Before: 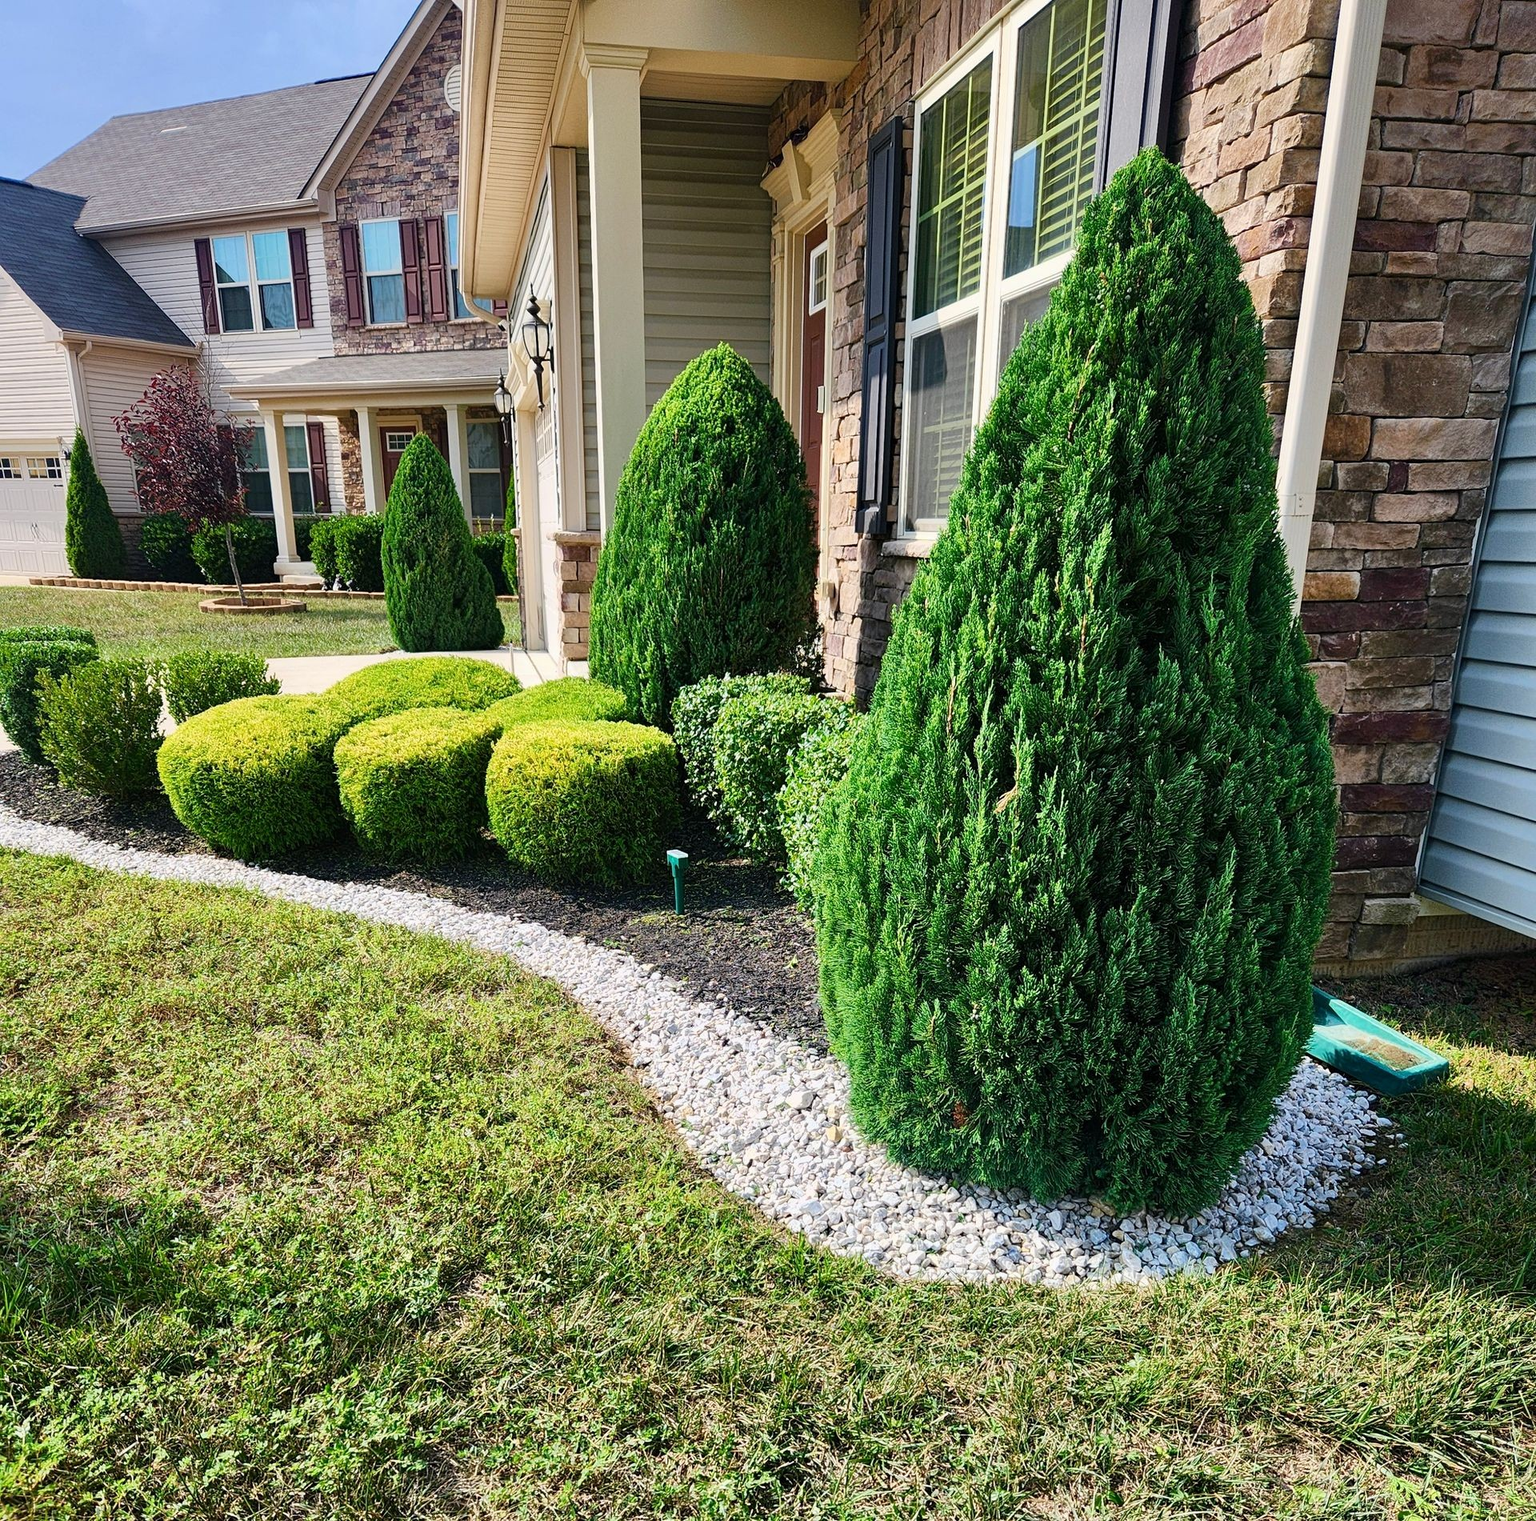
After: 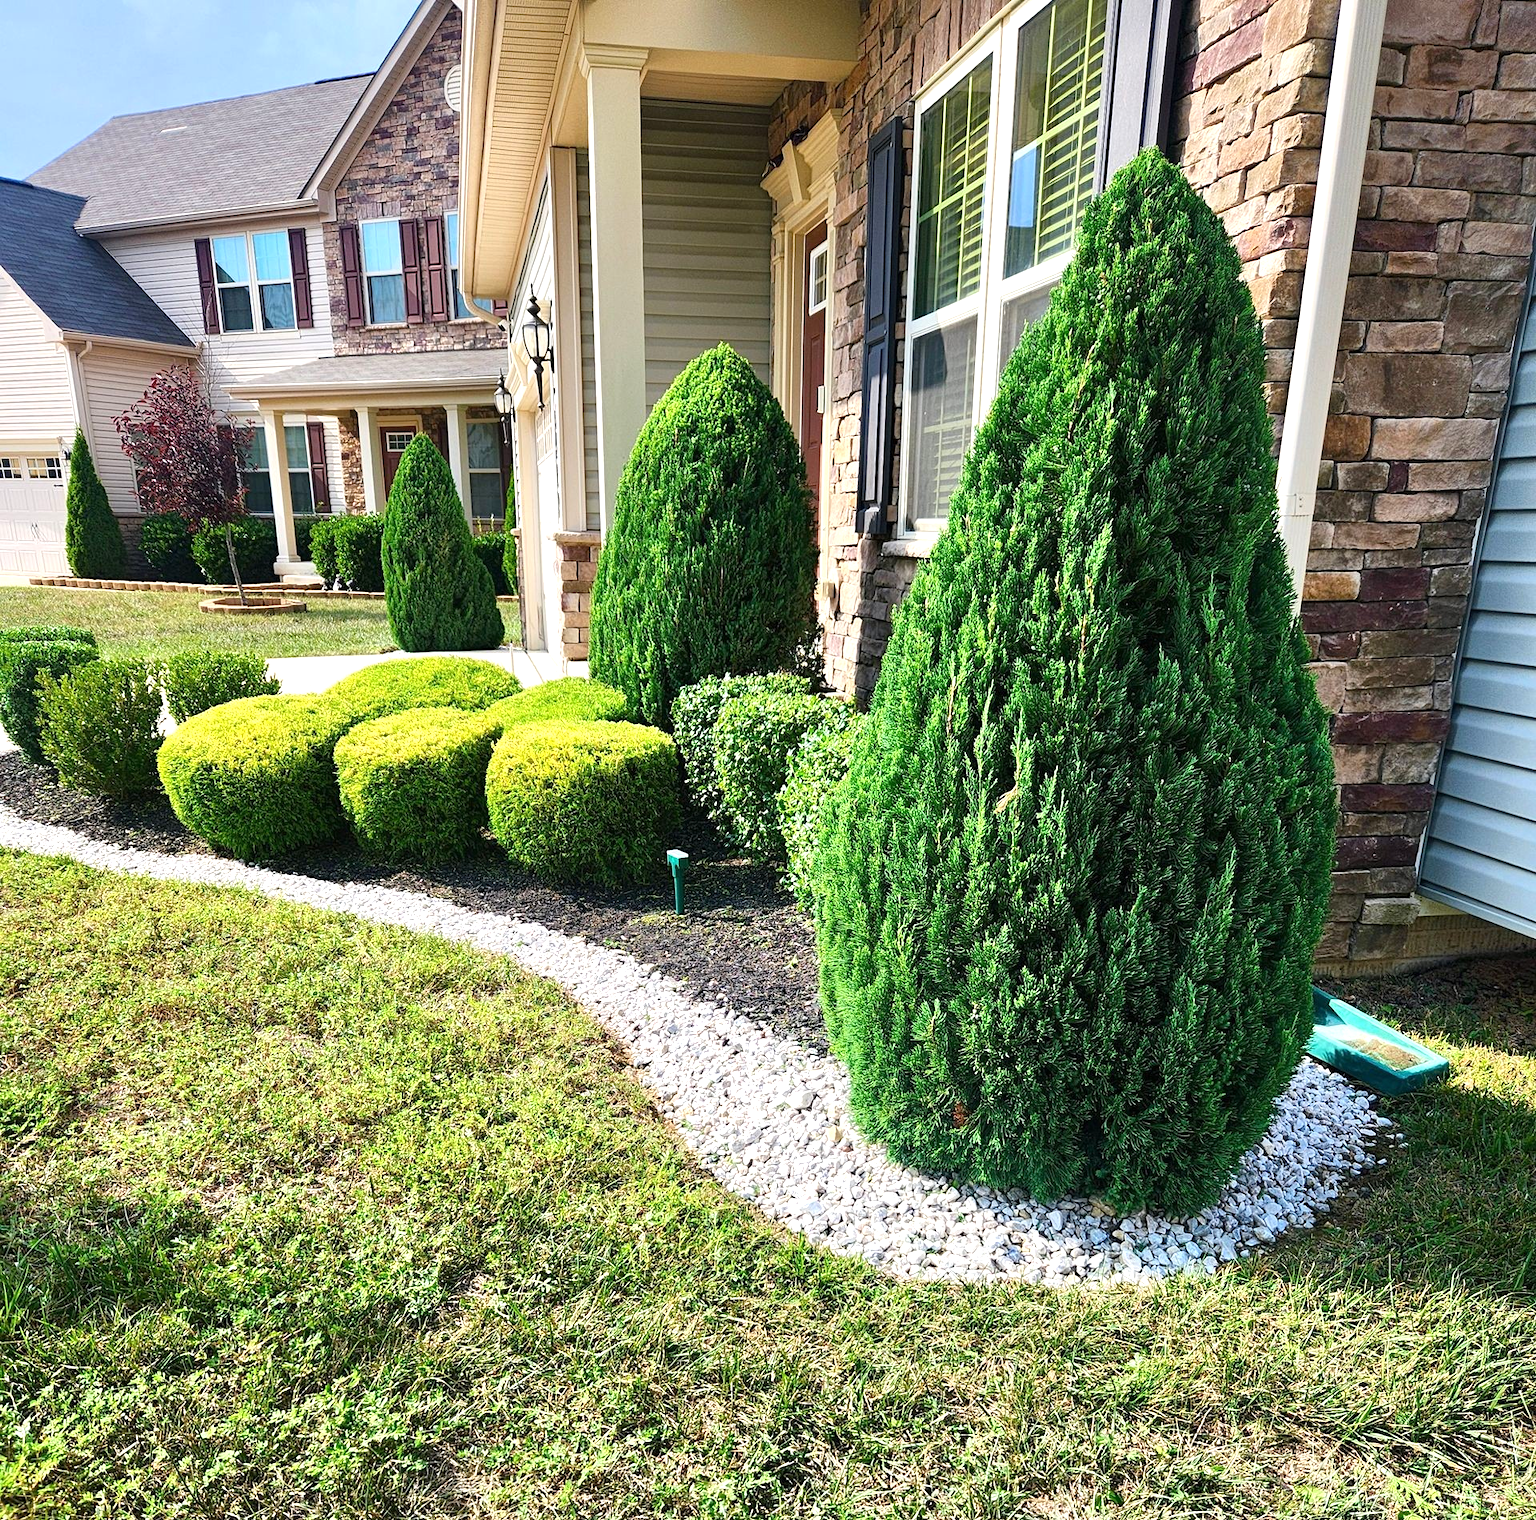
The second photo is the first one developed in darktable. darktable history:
exposure: exposure 0.553 EV, compensate highlight preservation false
